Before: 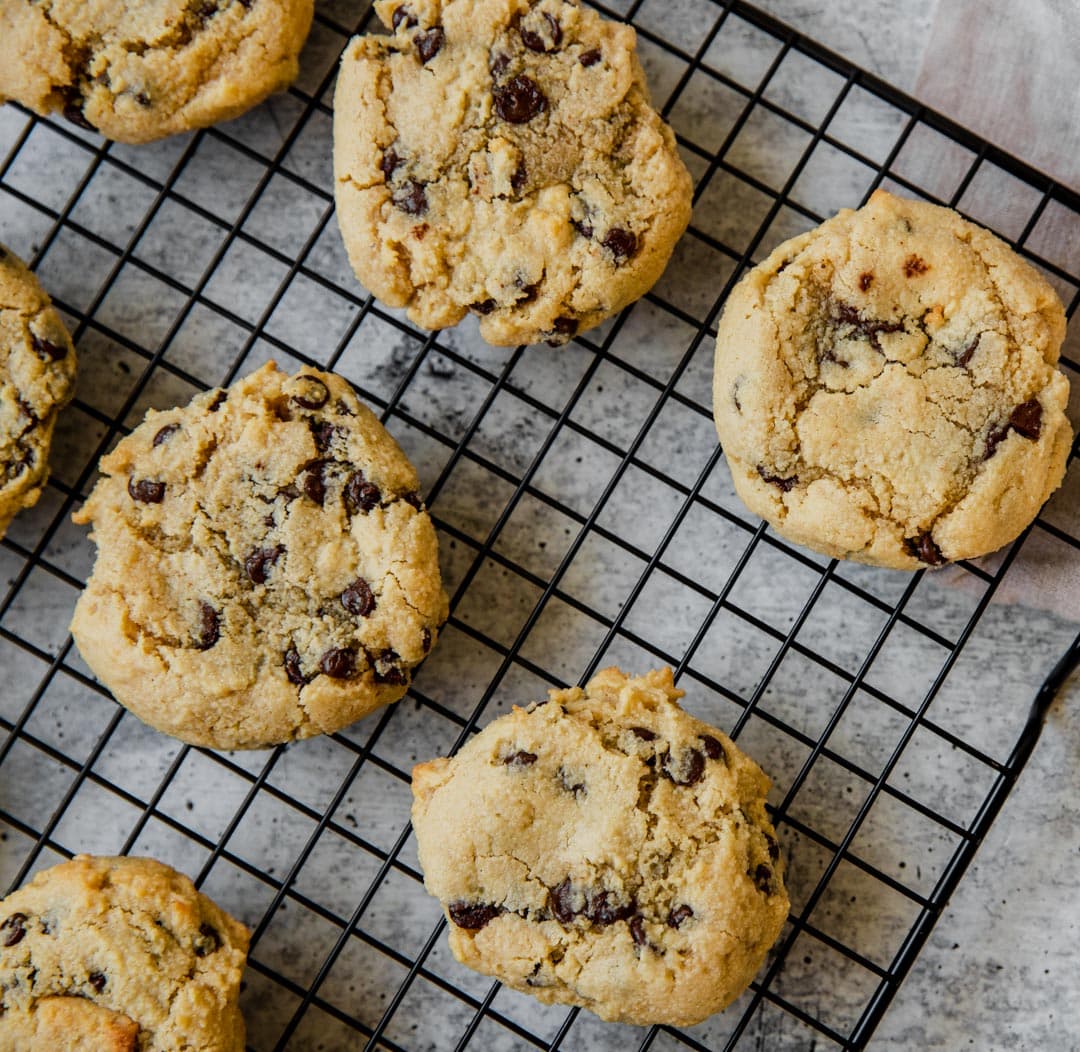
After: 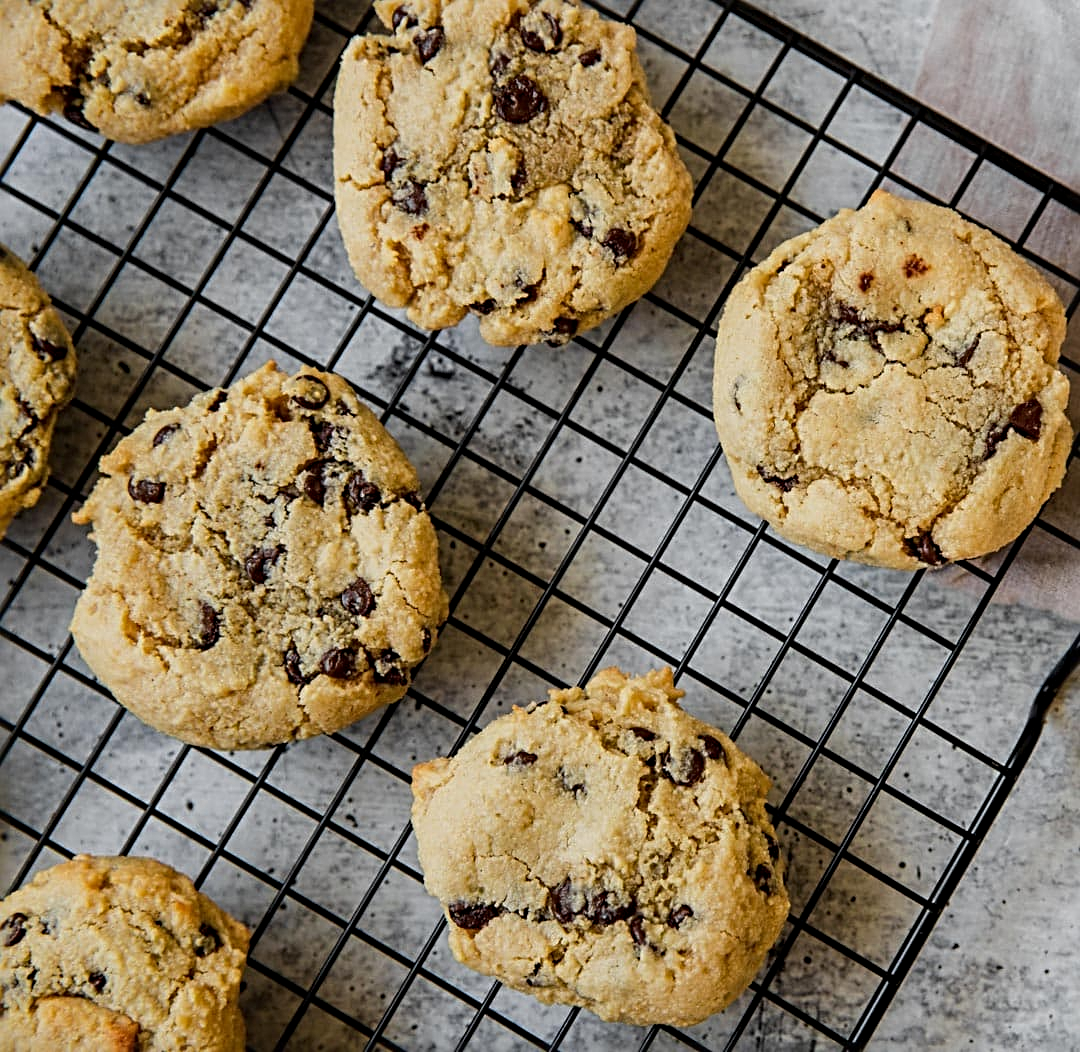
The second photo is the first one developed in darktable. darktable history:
sharpen: radius 3.957
